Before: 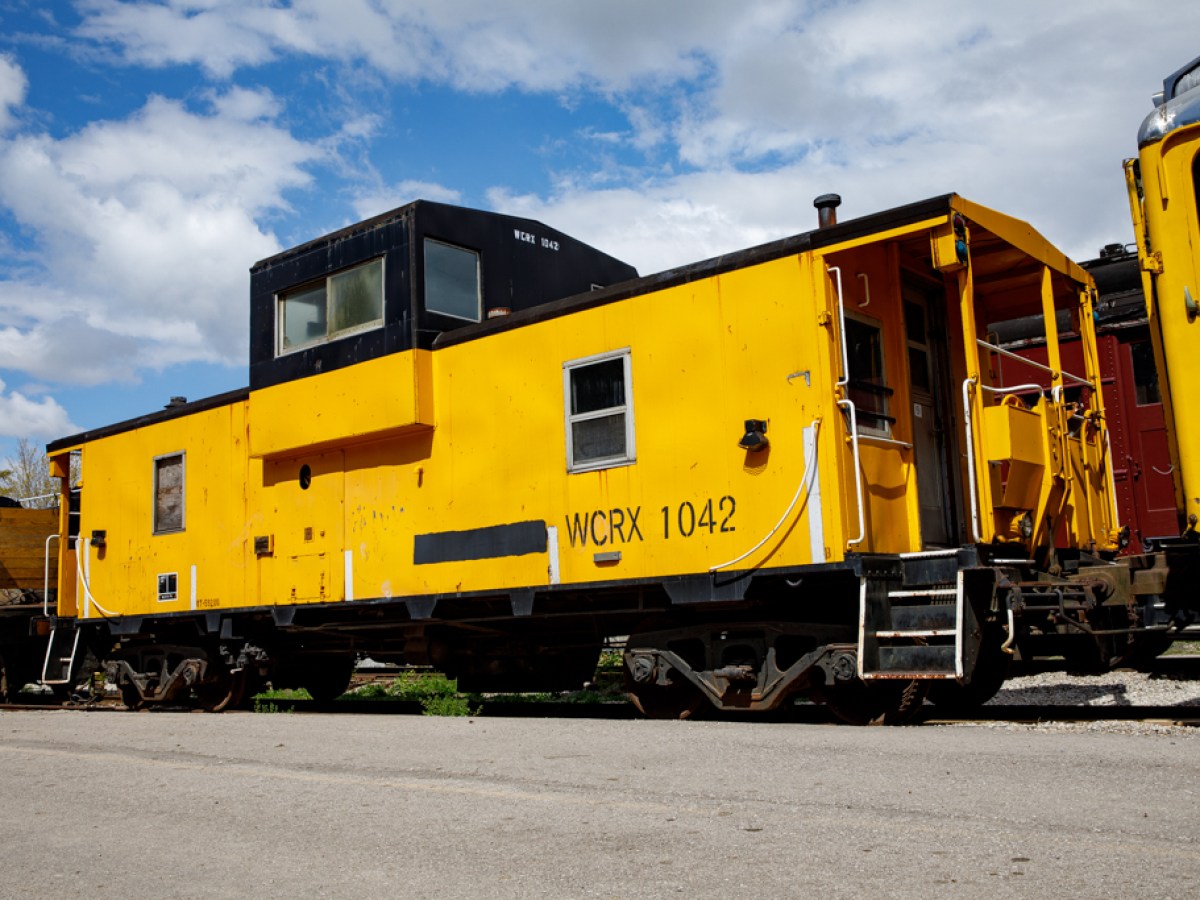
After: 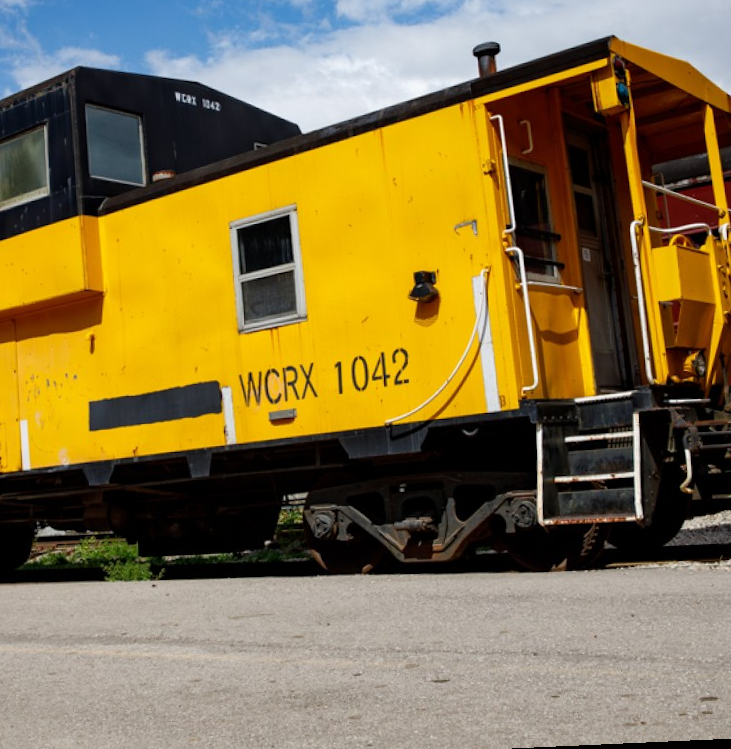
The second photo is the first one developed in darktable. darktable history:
rotate and perspective: rotation -2.56°, automatic cropping off
crop and rotate: left 28.256%, top 17.734%, right 12.656%, bottom 3.573%
